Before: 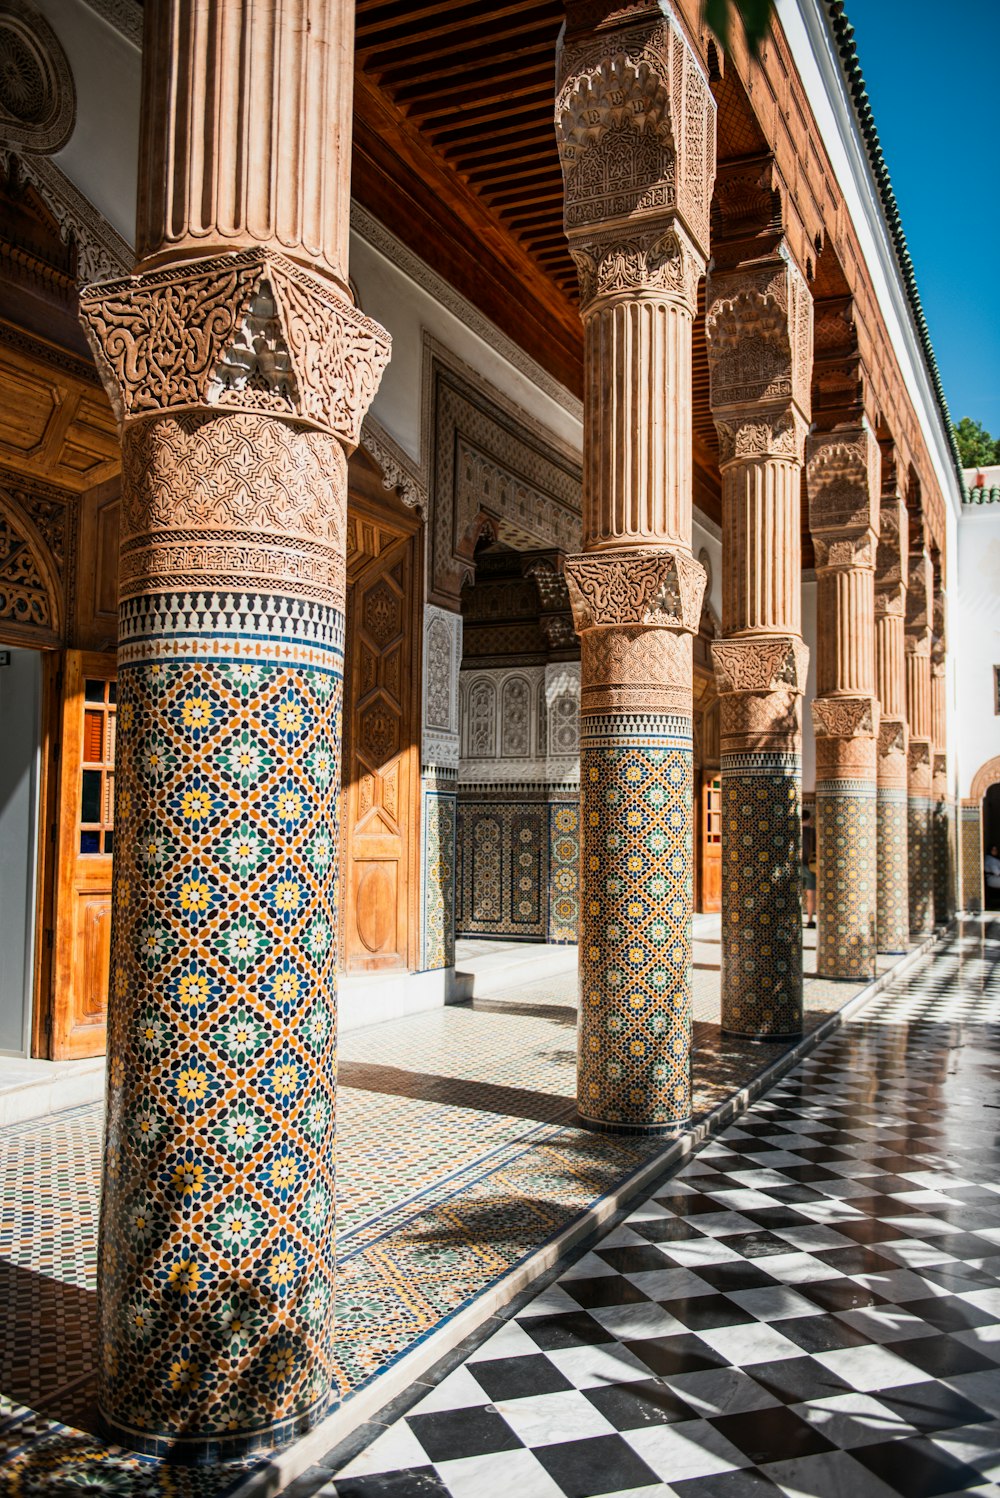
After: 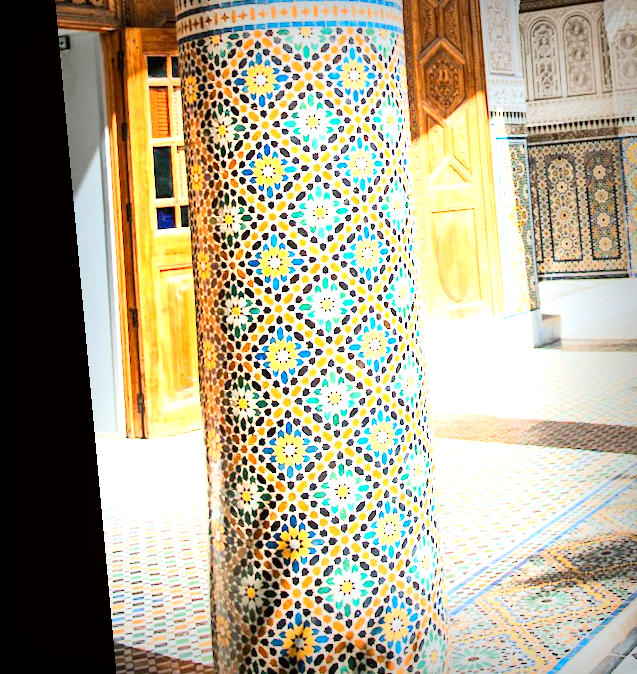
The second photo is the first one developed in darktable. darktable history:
crop: top 44.483%, right 43.593%, bottom 12.892%
color correction: highlights a* -2.73, highlights b* -2.09, shadows a* 2.41, shadows b* 2.73
exposure: exposure 2 EV, compensate exposure bias true, compensate highlight preservation false
vignetting: fall-off start 53.2%, brightness -0.594, saturation 0, automatic ratio true, width/height ratio 1.313, shape 0.22, unbound false
white balance: red 1.004, blue 1.024
rotate and perspective: rotation -5.2°, automatic cropping off
tone curve: curves: ch0 [(0, 0) (0.093, 0.104) (0.226, 0.291) (0.327, 0.431) (0.471, 0.648) (0.759, 0.926) (1, 1)], color space Lab, linked channels, preserve colors none
